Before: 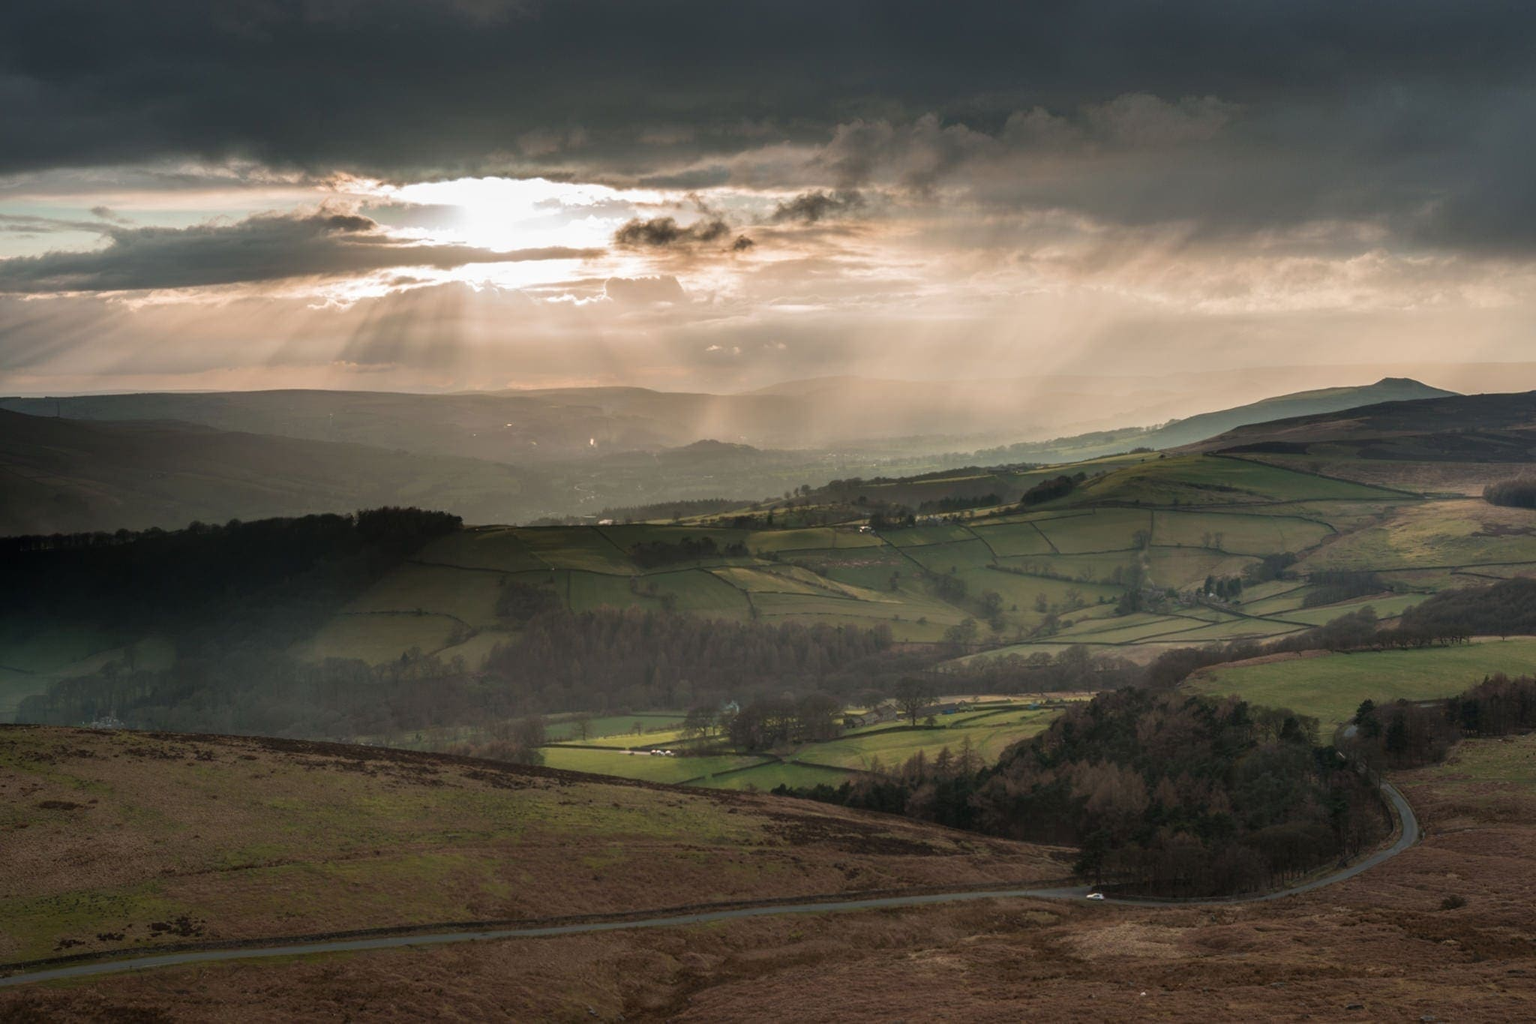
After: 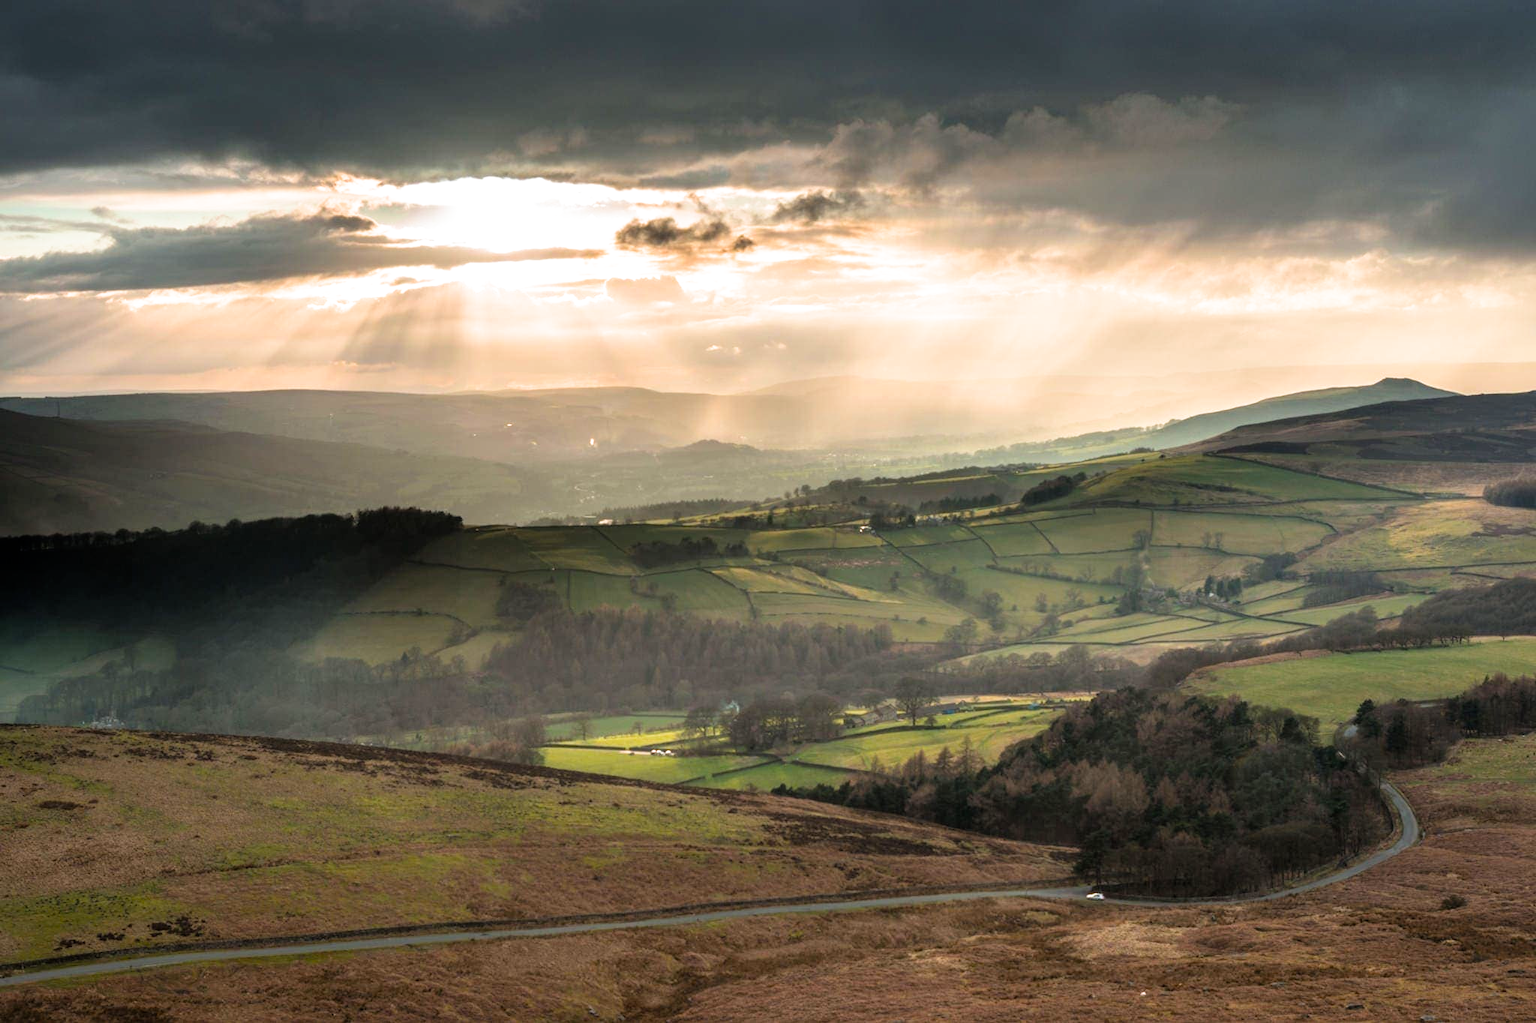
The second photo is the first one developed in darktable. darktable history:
graduated density: on, module defaults
filmic rgb: black relative exposure -12 EV, white relative exposure 2.8 EV, threshold 3 EV, target black luminance 0%, hardness 8.06, latitude 70.41%, contrast 1.14, highlights saturation mix 10%, shadows ↔ highlights balance -0.388%, color science v4 (2020), iterations of high-quality reconstruction 10, contrast in shadows soft, contrast in highlights soft, enable highlight reconstruction true
exposure: exposure 1.137 EV, compensate highlight preservation false
